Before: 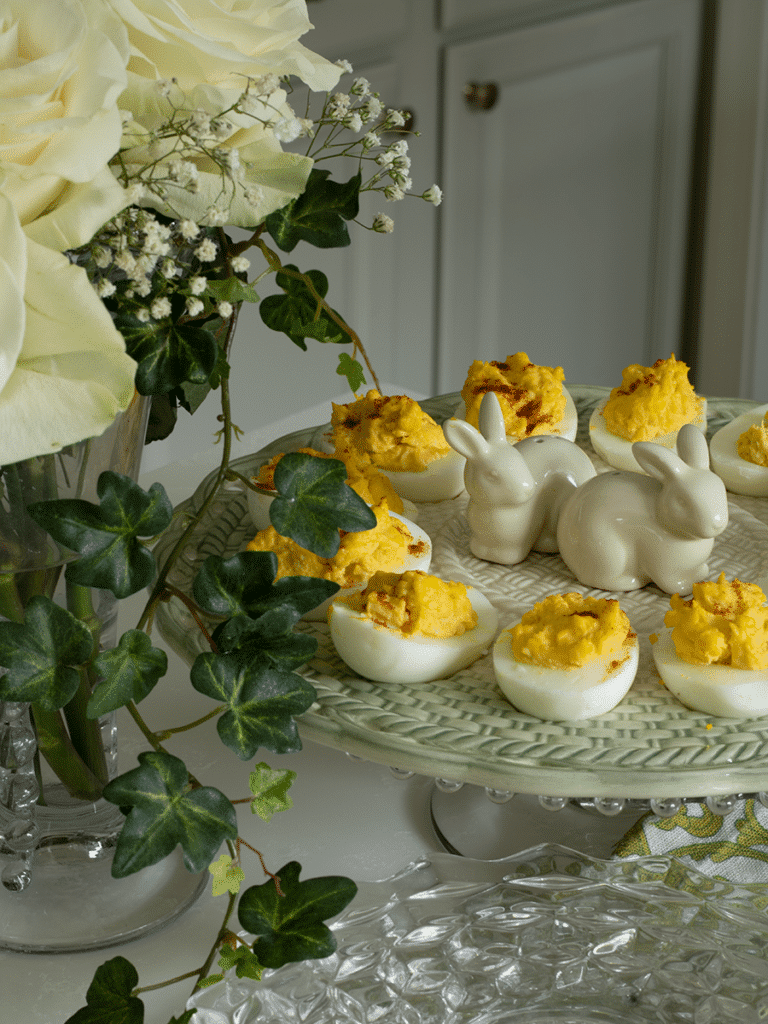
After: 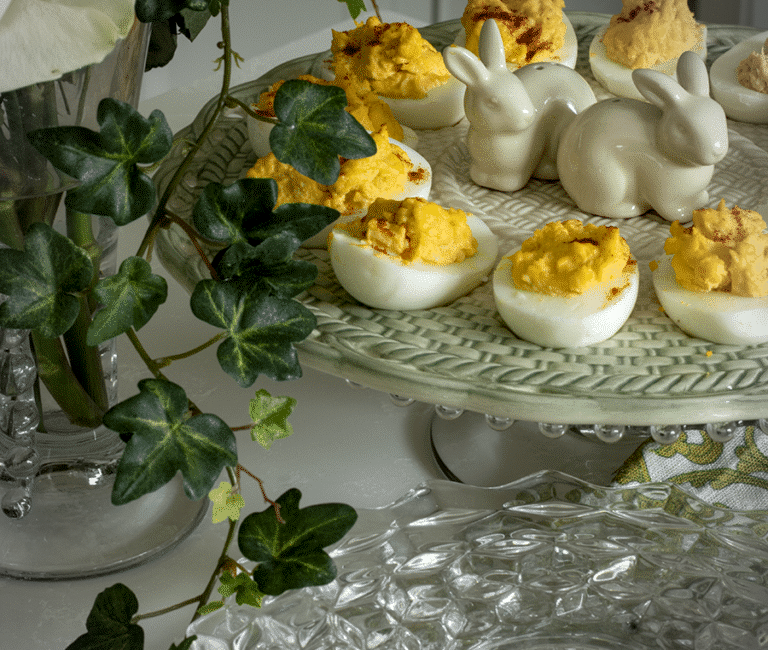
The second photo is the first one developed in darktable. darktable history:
vignetting: brightness -0.284, center (-0.008, 0)
crop and rotate: top 36.449%
local contrast: detail 130%
